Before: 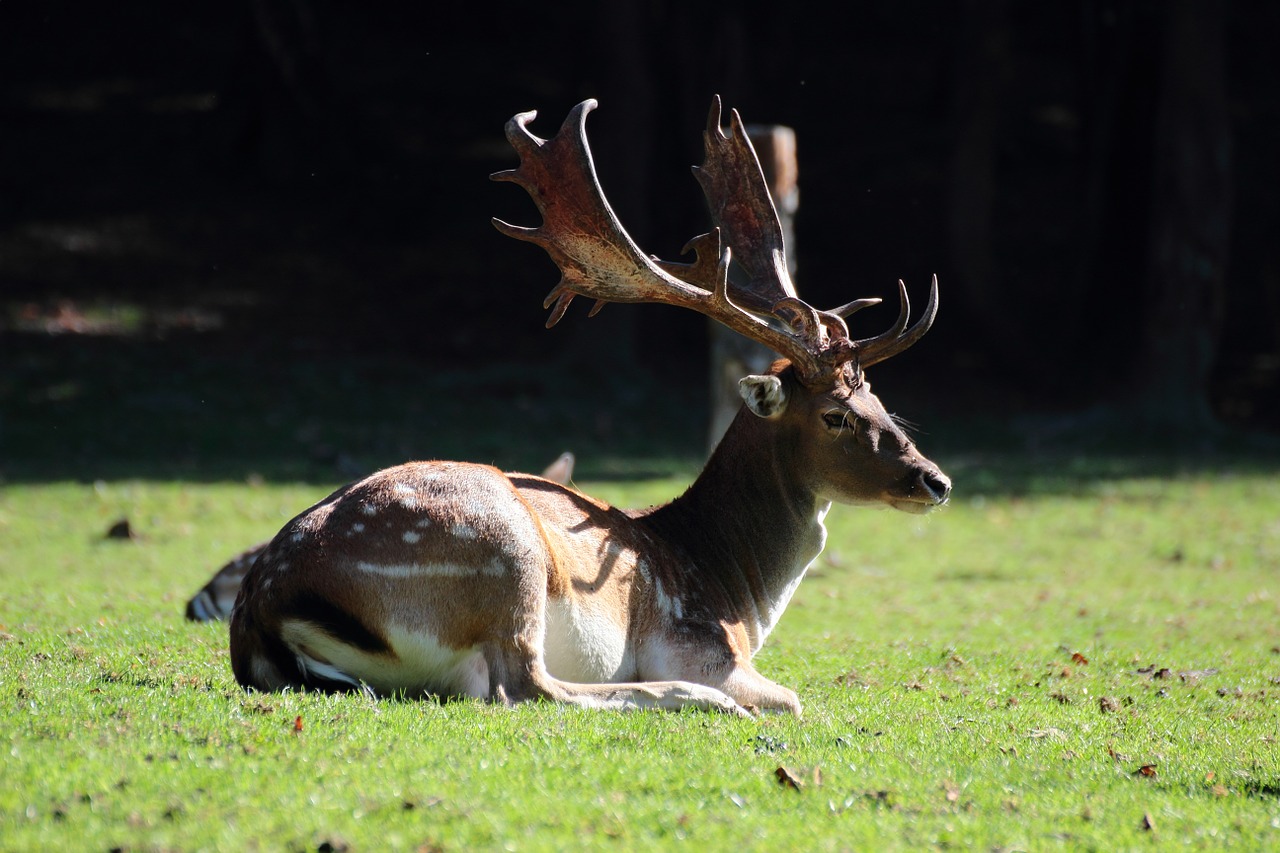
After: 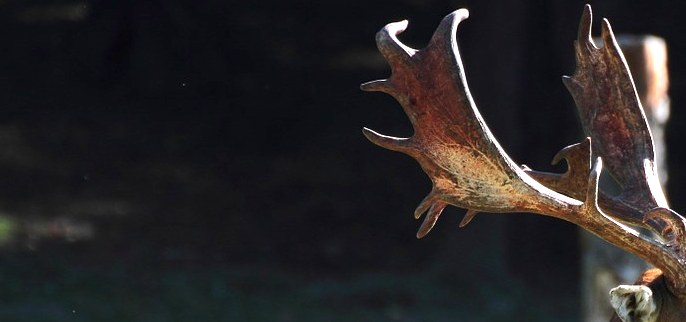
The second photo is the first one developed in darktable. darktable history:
crop: left 10.121%, top 10.631%, right 36.218%, bottom 51.526%
exposure: black level correction 0, exposure 1.173 EV, compensate exposure bias true, compensate highlight preservation false
